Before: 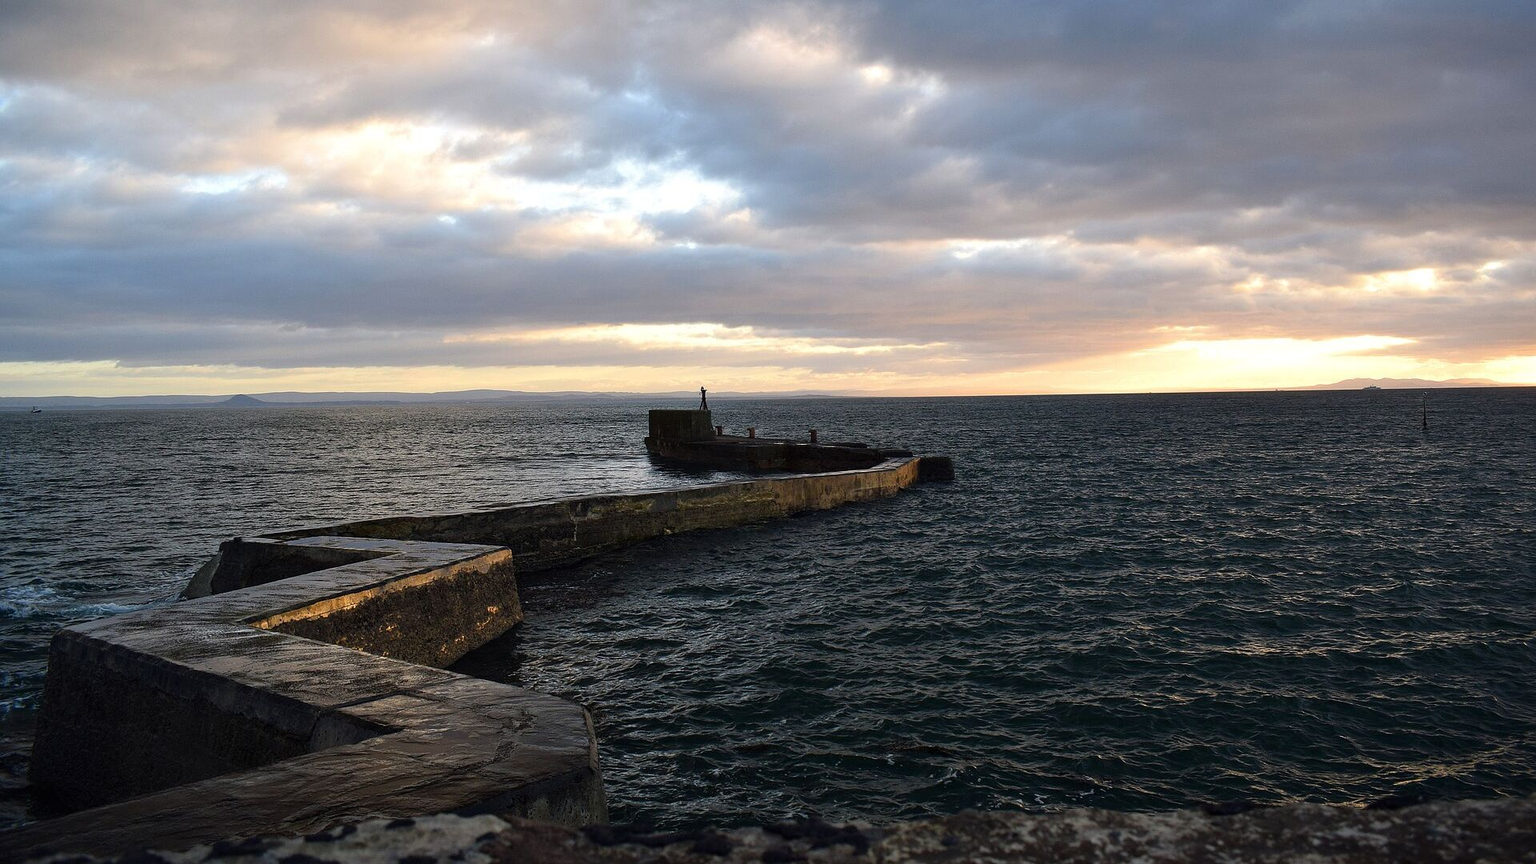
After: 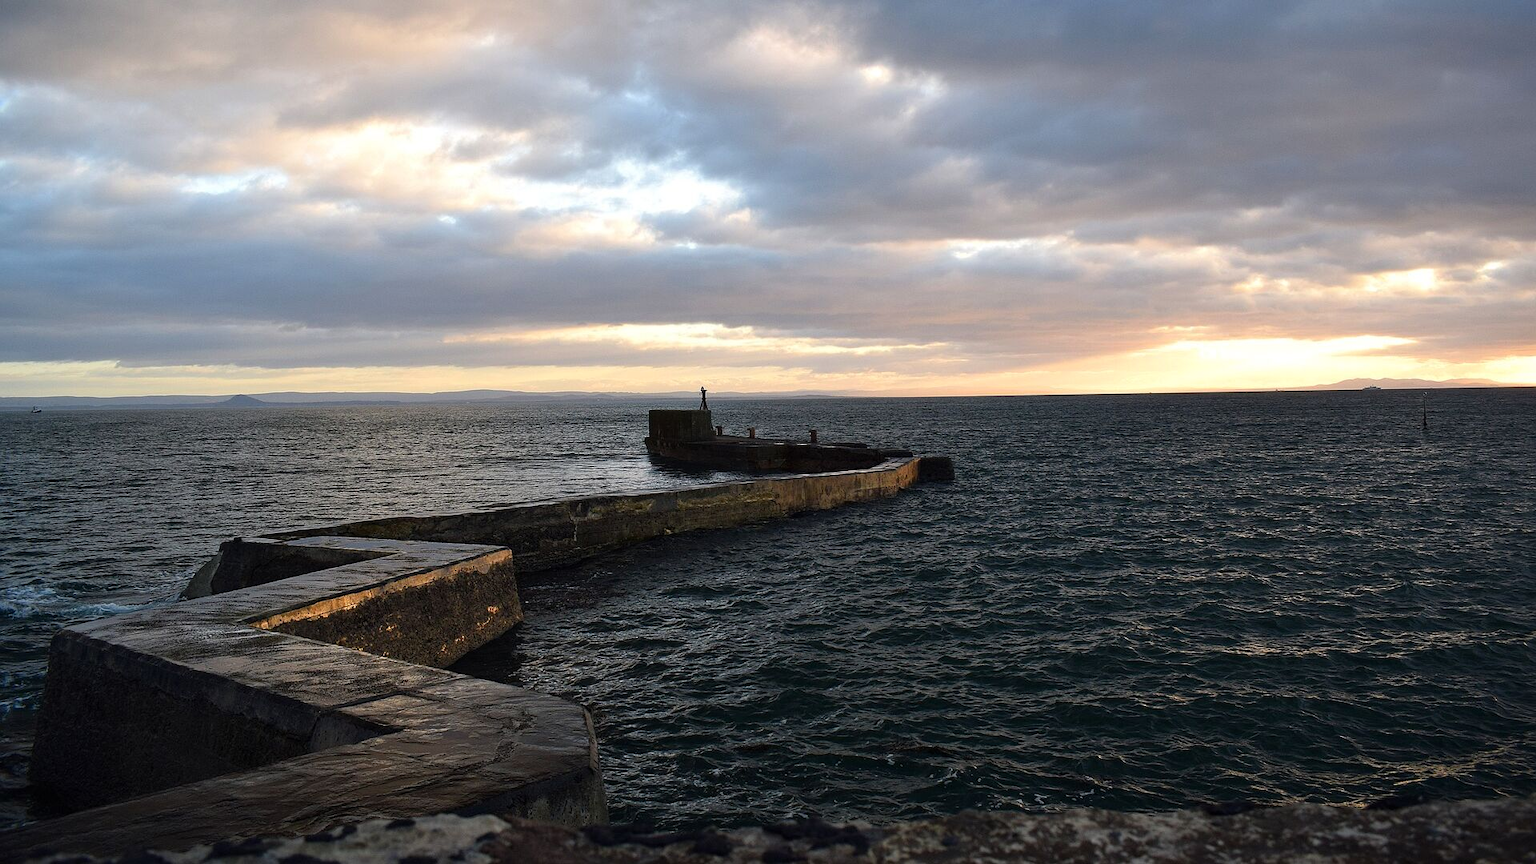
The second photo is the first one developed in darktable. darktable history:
color zones: curves: ch1 [(0.309, 0.524) (0.41, 0.329) (0.508, 0.509)]; ch2 [(0.25, 0.457) (0.75, 0.5)], mix -60.65%
